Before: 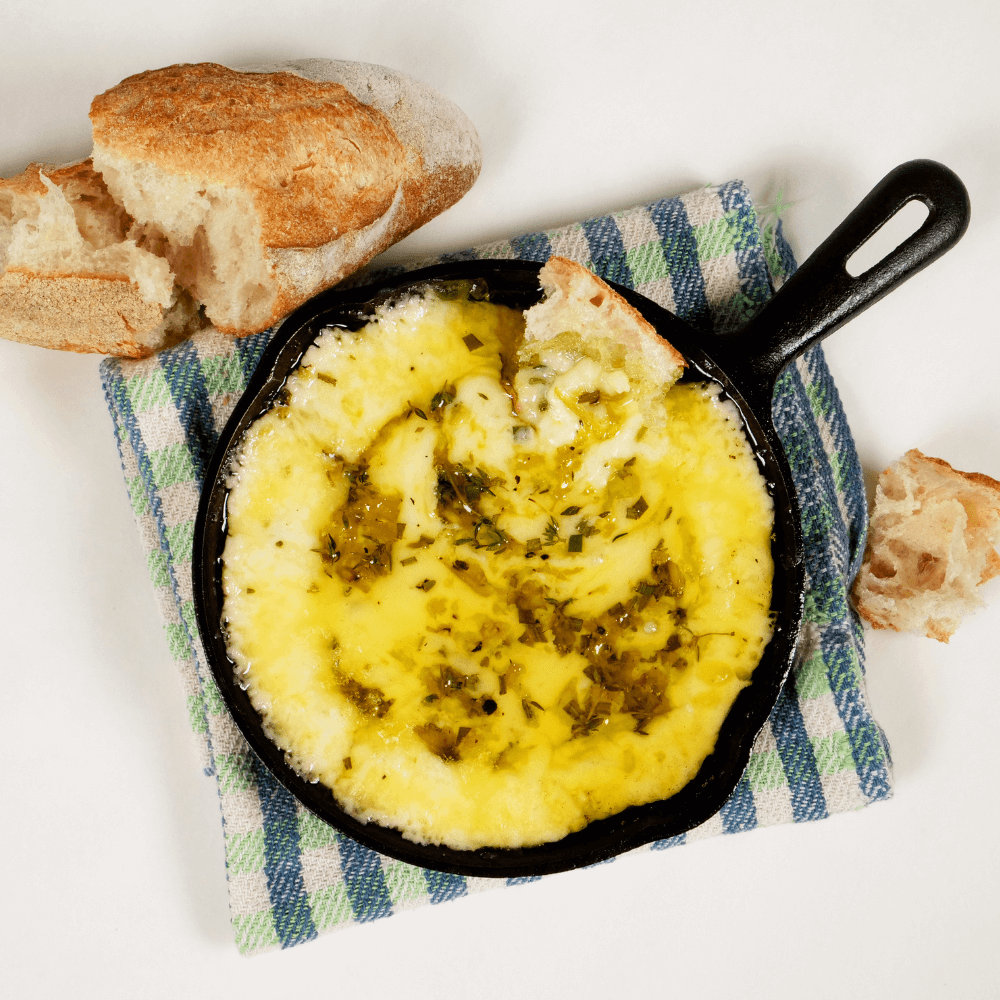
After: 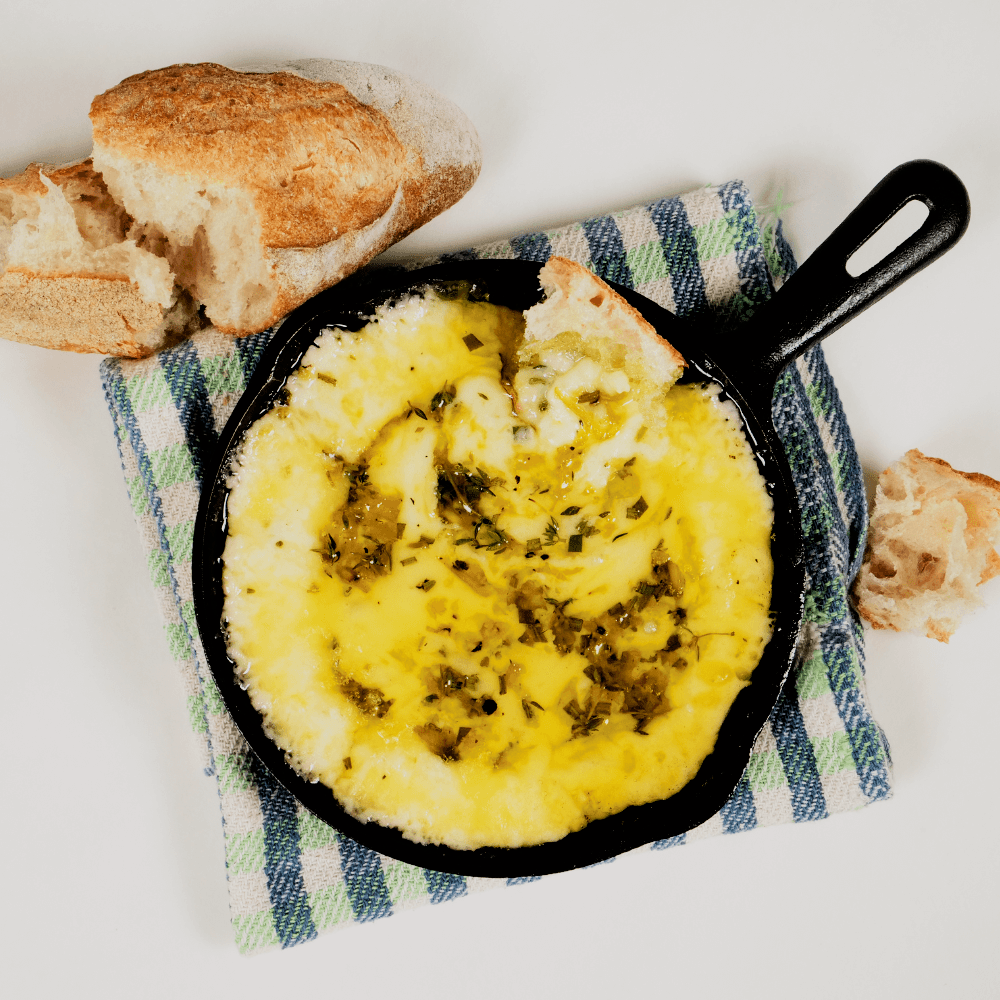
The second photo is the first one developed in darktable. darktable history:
filmic rgb: black relative exposure -5.14 EV, white relative exposure 3.99 EV, hardness 2.89, contrast 1.301, highlights saturation mix -28.8%
